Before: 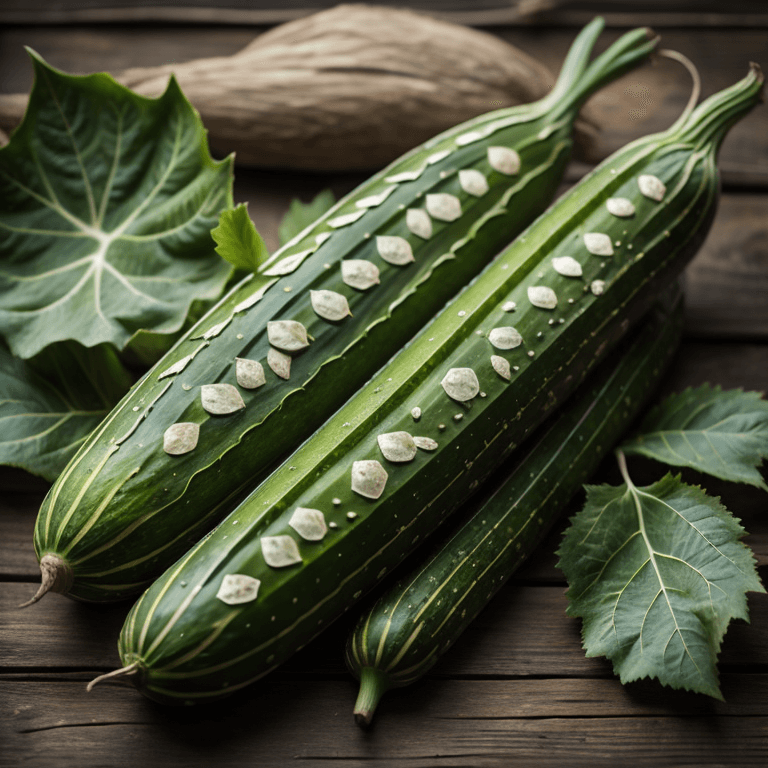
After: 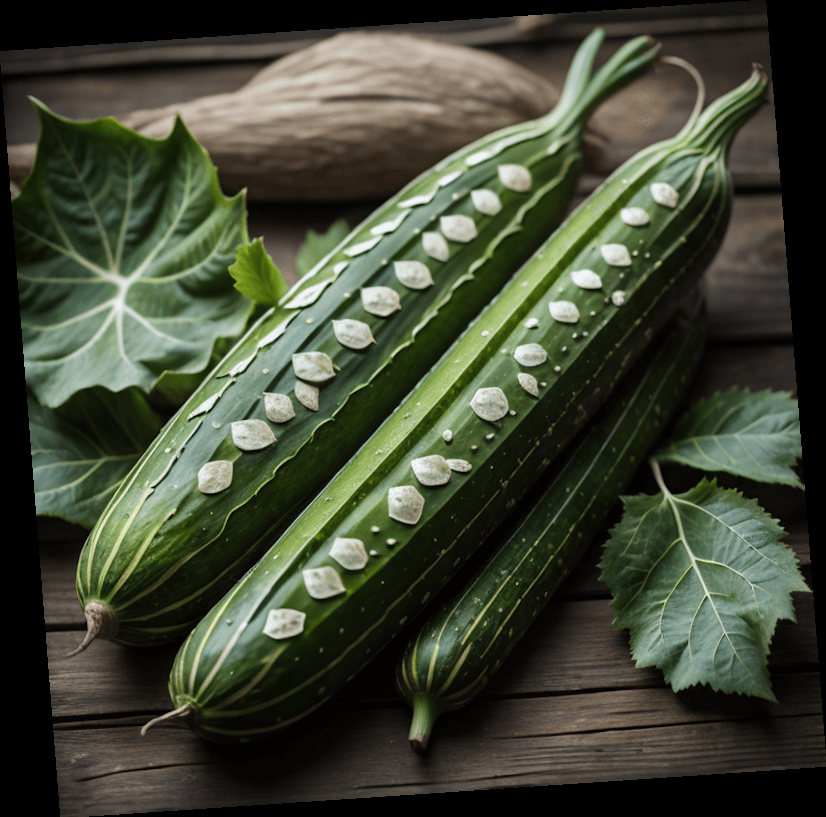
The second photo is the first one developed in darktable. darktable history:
white balance: red 0.974, blue 1.044
rotate and perspective: rotation -4.2°, shear 0.006, automatic cropping off
